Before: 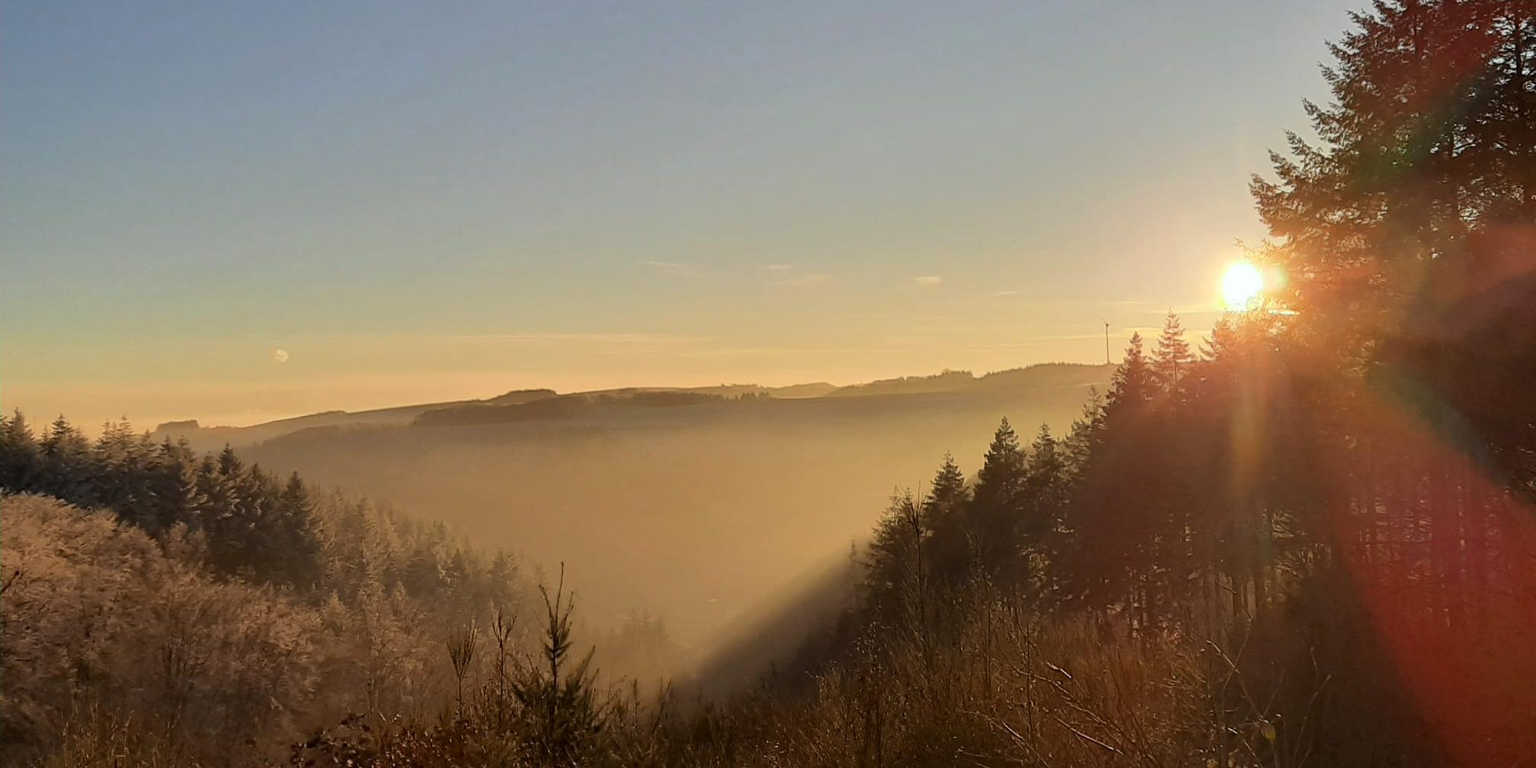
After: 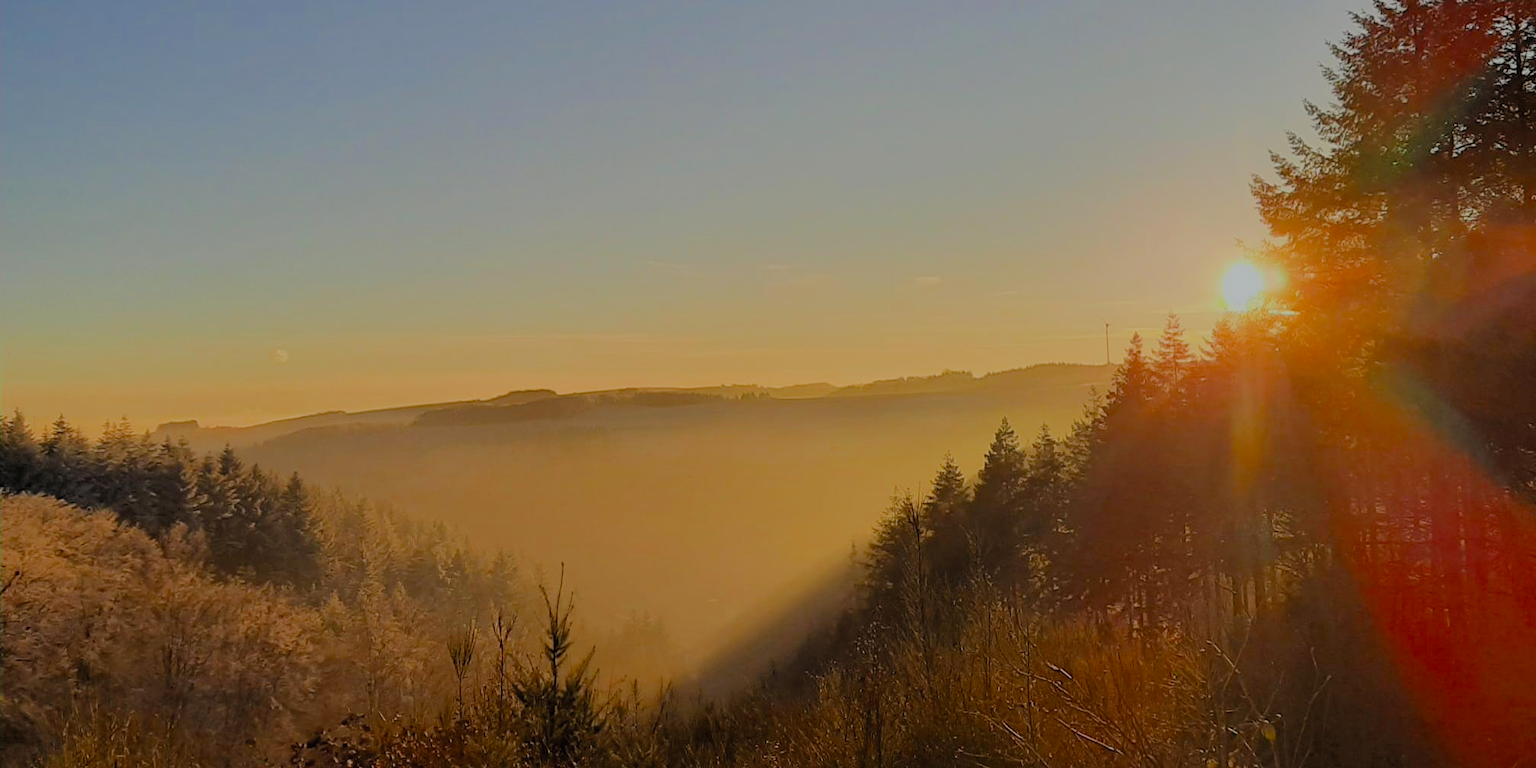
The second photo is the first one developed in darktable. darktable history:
filmic rgb: white relative exposure 8 EV, threshold 3 EV, hardness 2.44, latitude 10.07%, contrast 0.72, highlights saturation mix 10%, shadows ↔ highlights balance 1.38%, color science v4 (2020), enable highlight reconstruction true
vibrance: on, module defaults
